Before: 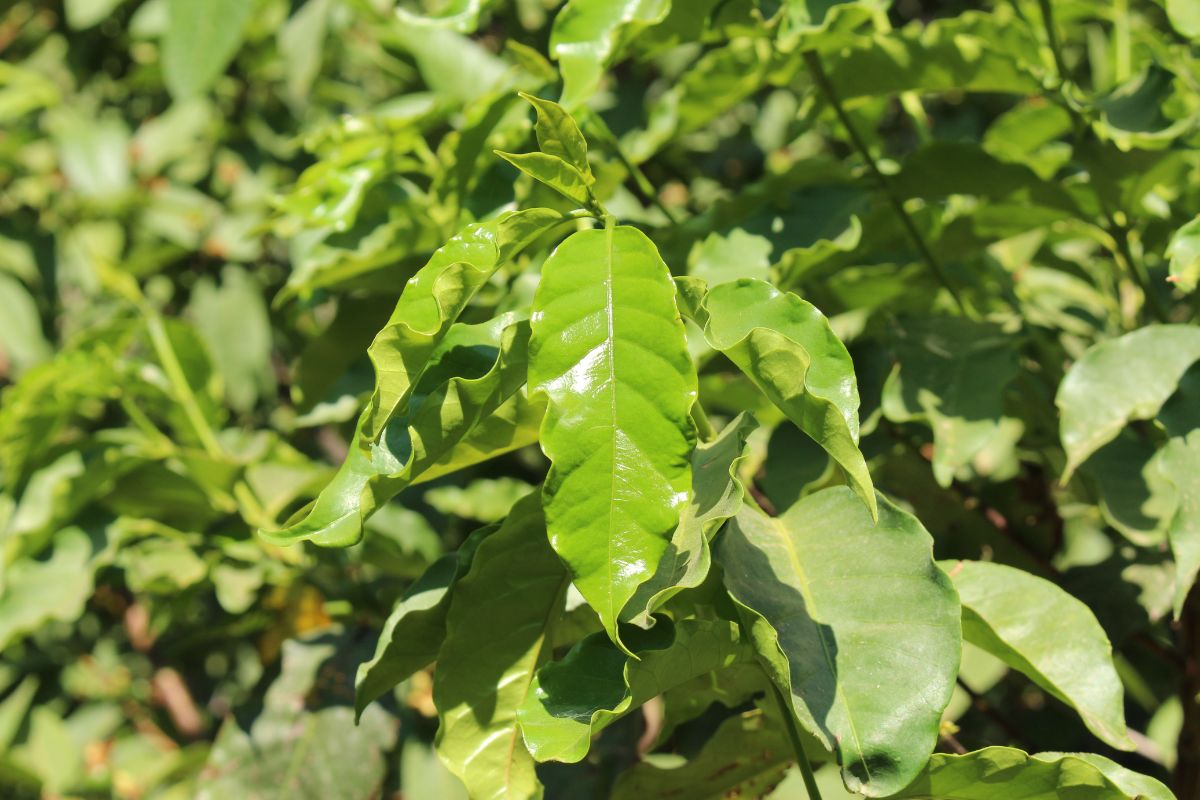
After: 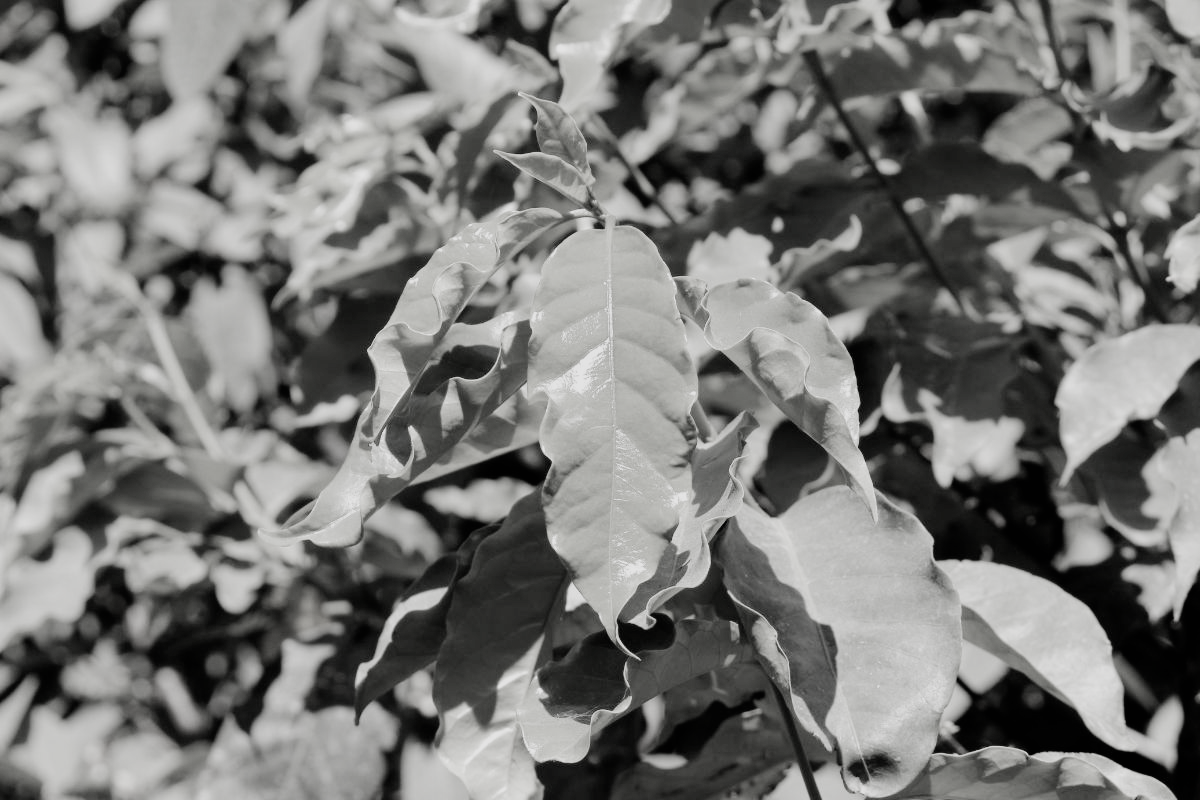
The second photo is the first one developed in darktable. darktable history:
color calibration: output R [1.063, -0.012, -0.003, 0], output B [-0.079, 0.047, 1, 0], x 0.353, y 0.368, temperature 4710.61 K
shadows and highlights: shadows 13.81, white point adjustment 1.13, soften with gaussian
filmic rgb: black relative exposure -5.13 EV, white relative exposure 3.54 EV, hardness 3.17, contrast 1.185, highlights saturation mix -48.88%, preserve chrominance no, color science v4 (2020), contrast in shadows soft, contrast in highlights soft
